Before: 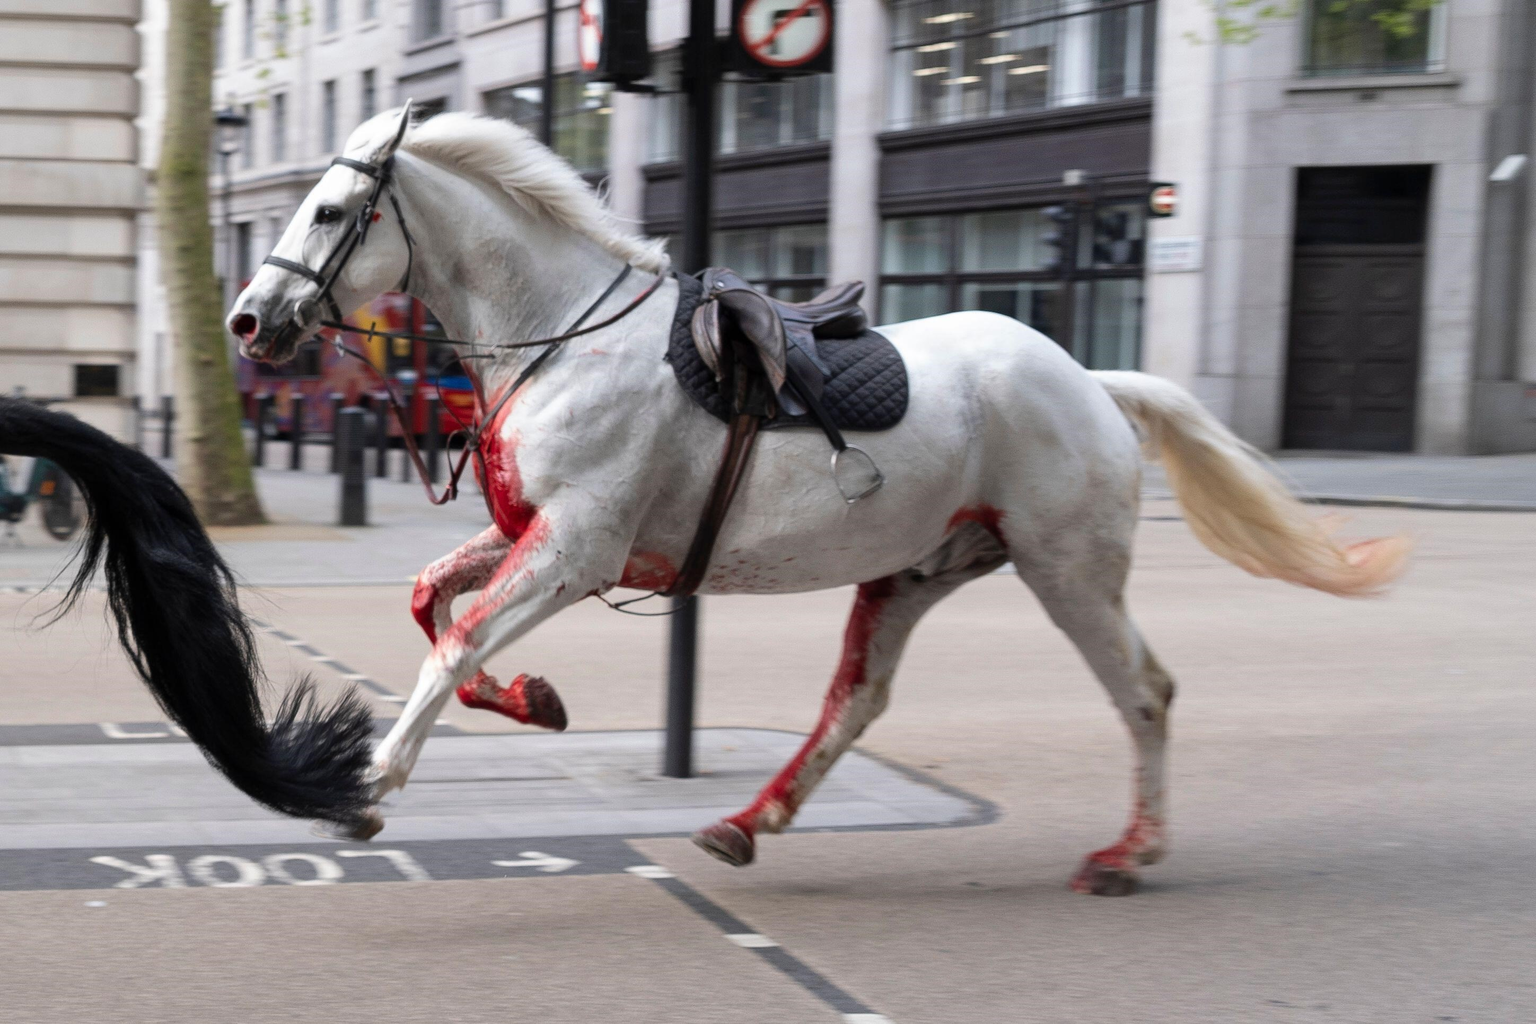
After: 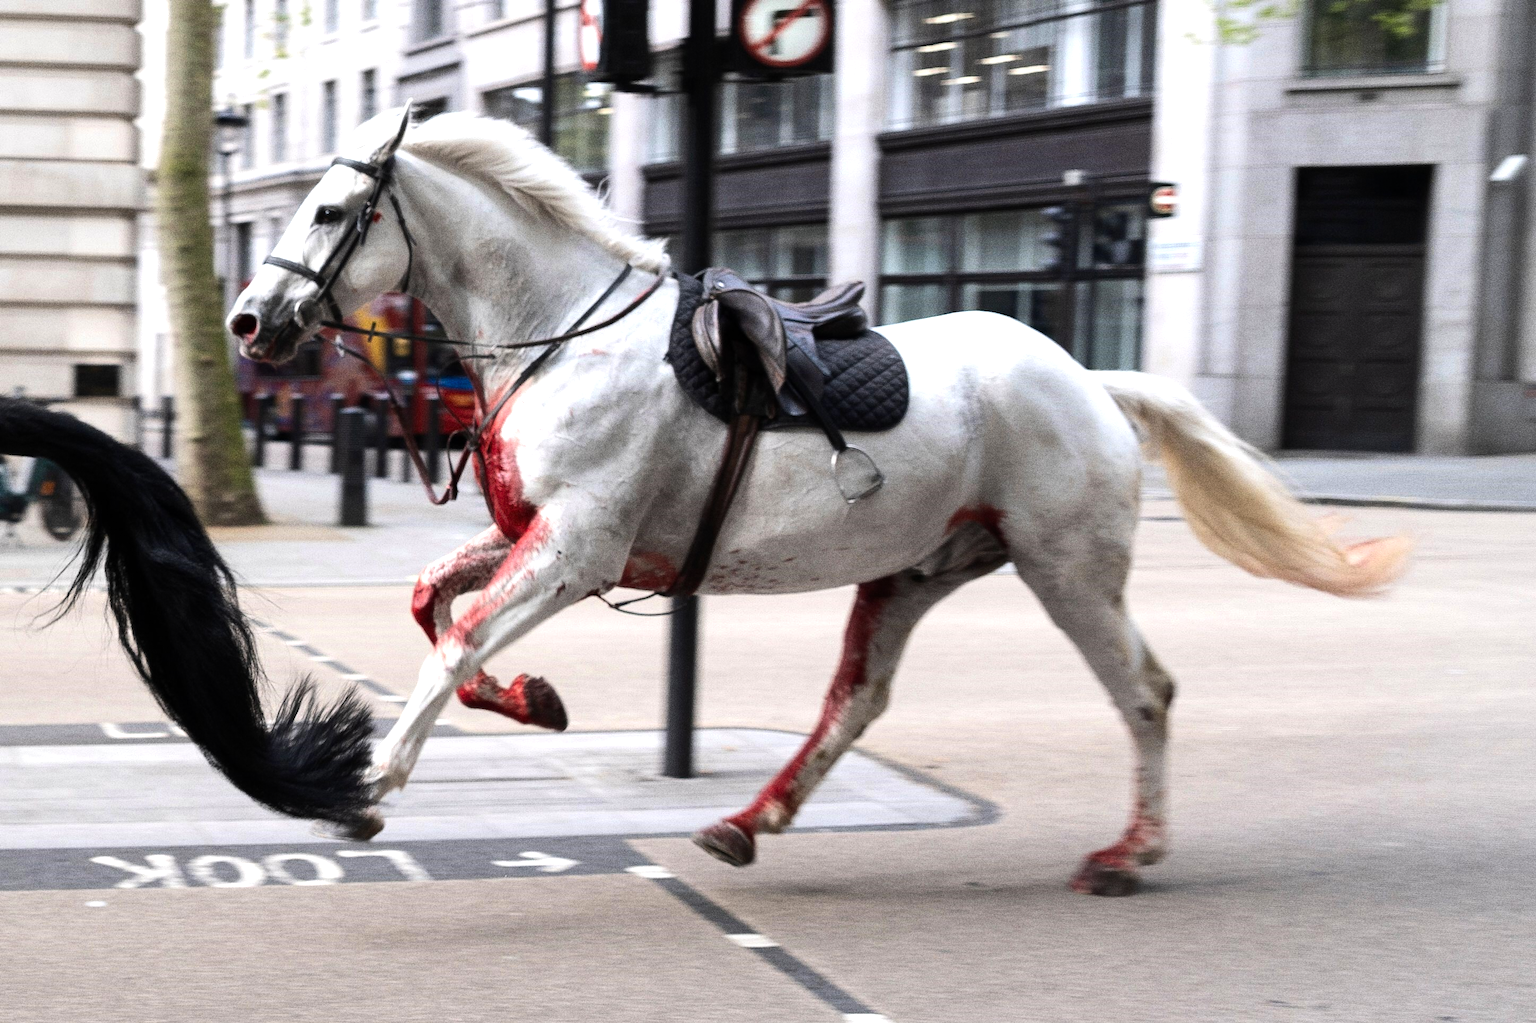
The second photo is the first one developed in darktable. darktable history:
grain: coarseness 8.68 ISO, strength 31.94%
color zones: curves: ch0 [(0.068, 0.464) (0.25, 0.5) (0.48, 0.508) (0.75, 0.536) (0.886, 0.476) (0.967, 0.456)]; ch1 [(0.066, 0.456) (0.25, 0.5) (0.616, 0.508) (0.746, 0.56) (0.934, 0.444)]
tone equalizer: -8 EV -0.75 EV, -7 EV -0.7 EV, -6 EV -0.6 EV, -5 EV -0.4 EV, -3 EV 0.4 EV, -2 EV 0.6 EV, -1 EV 0.7 EV, +0 EV 0.75 EV, edges refinement/feathering 500, mask exposure compensation -1.57 EV, preserve details no
